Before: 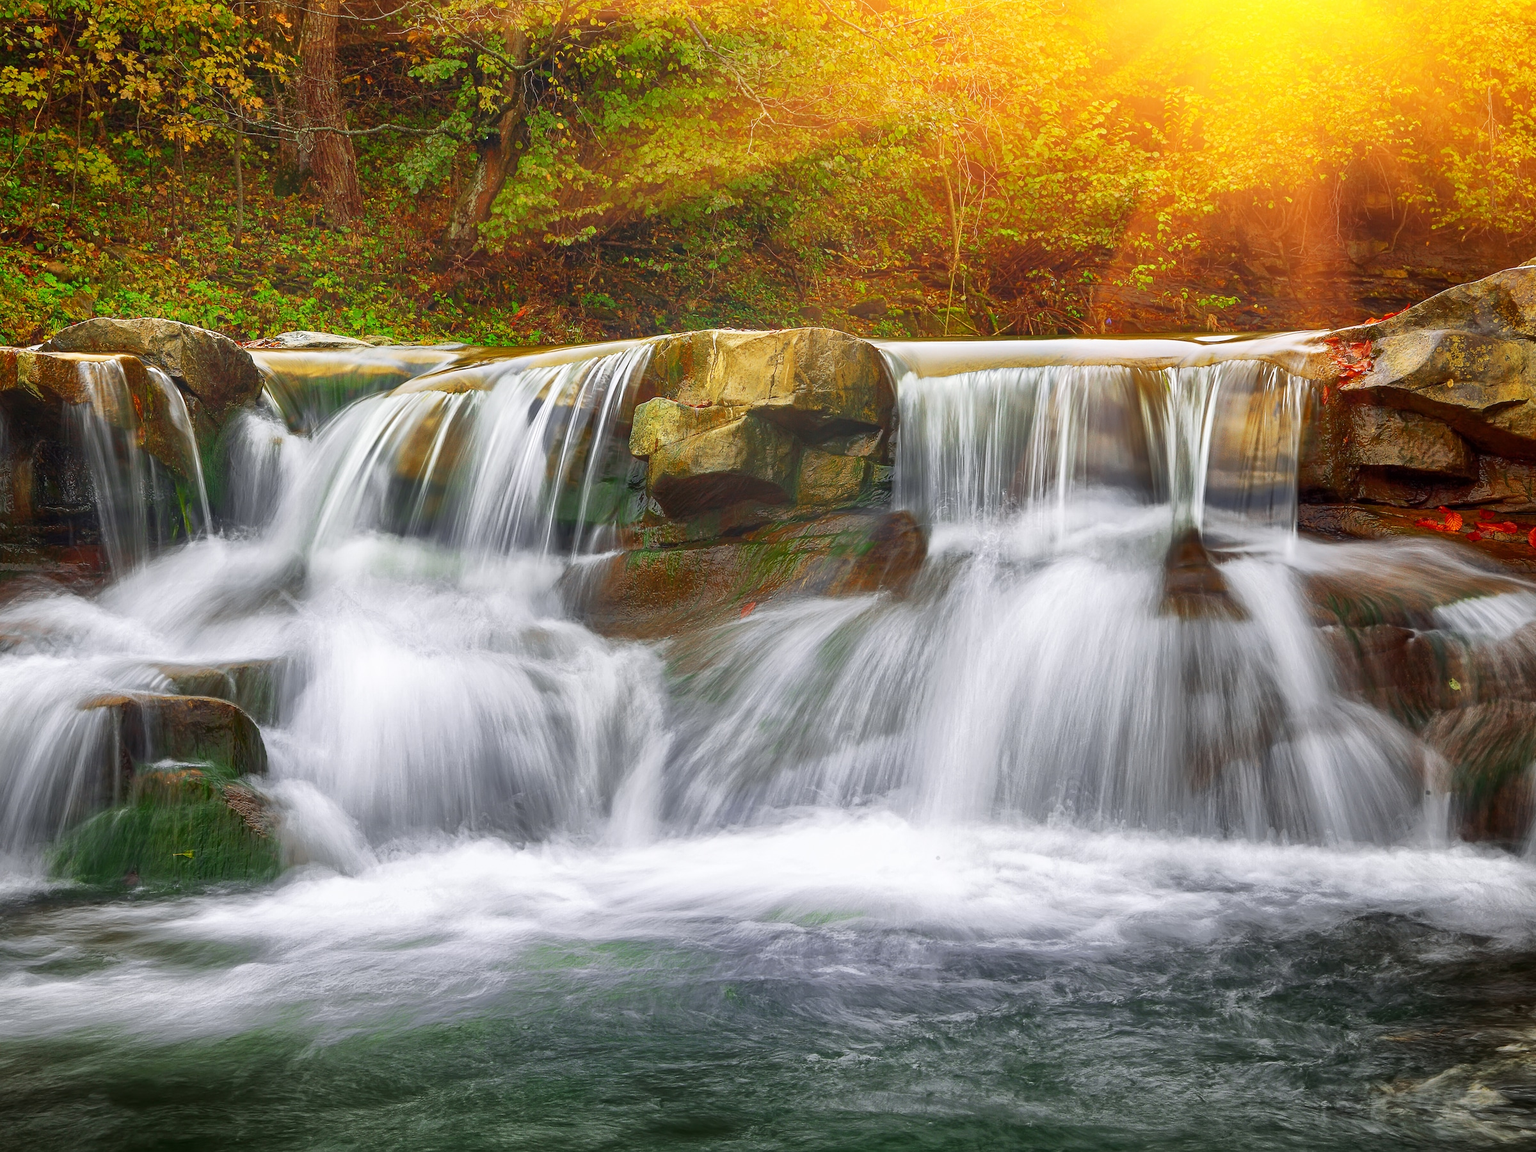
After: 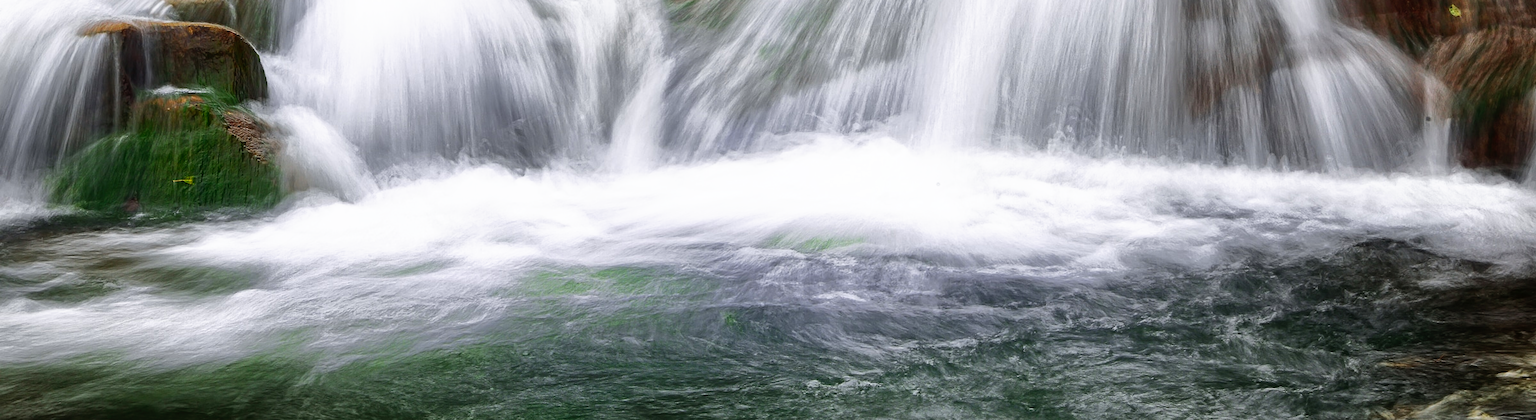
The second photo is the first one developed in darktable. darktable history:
crop and rotate: top 58.504%, bottom 4.952%
tone curve: curves: ch0 [(0, 0) (0.003, 0.001) (0.011, 0.005) (0.025, 0.011) (0.044, 0.02) (0.069, 0.031) (0.1, 0.045) (0.136, 0.077) (0.177, 0.124) (0.224, 0.181) (0.277, 0.245) (0.335, 0.316) (0.399, 0.393) (0.468, 0.477) (0.543, 0.568) (0.623, 0.666) (0.709, 0.771) (0.801, 0.871) (0.898, 0.965) (1, 1)], preserve colors none
